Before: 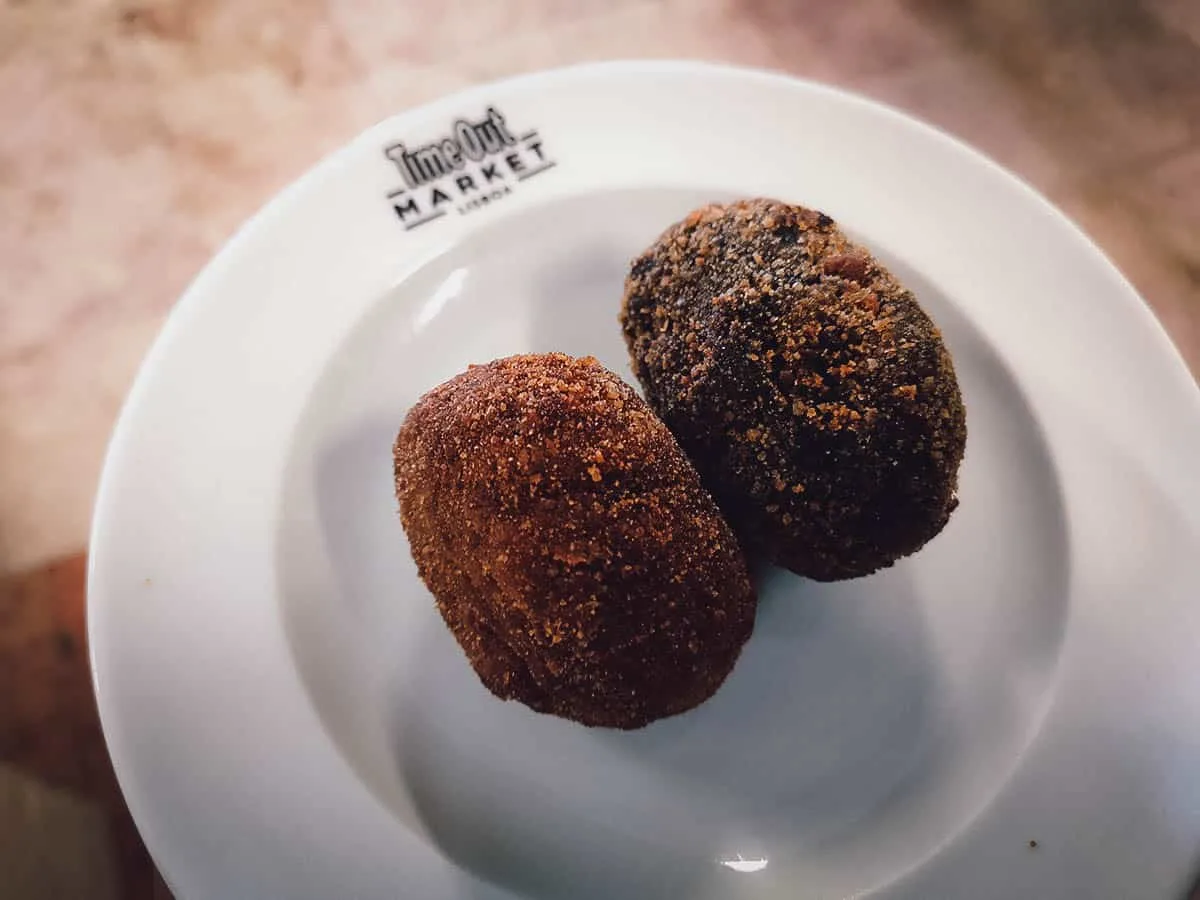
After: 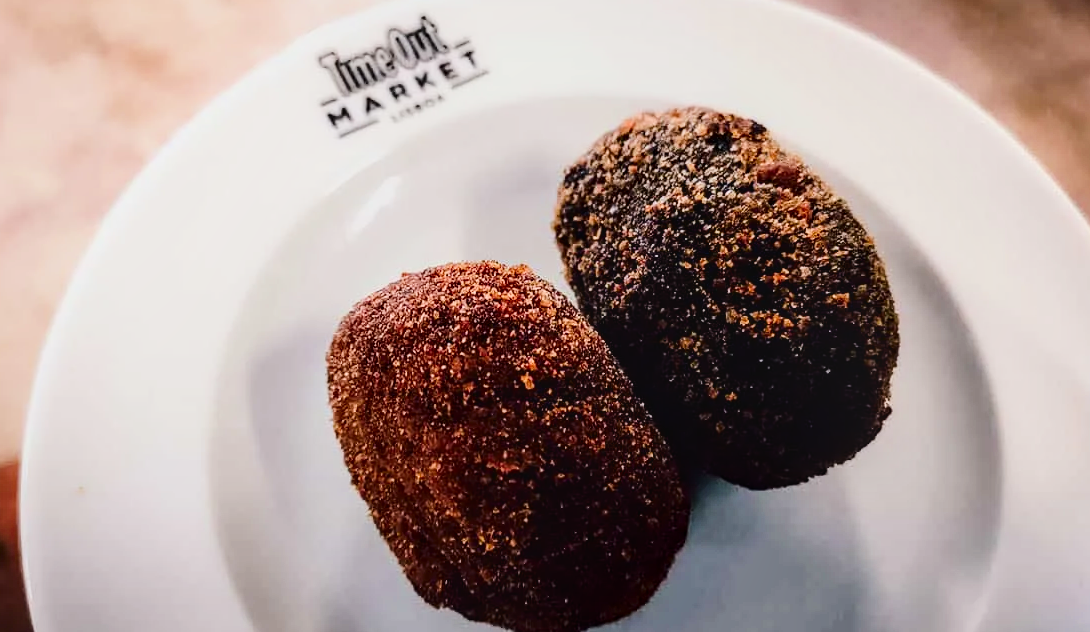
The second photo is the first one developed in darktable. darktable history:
local contrast: on, module defaults
crop: left 5.596%, top 10.314%, right 3.534%, bottom 19.395%
filmic rgb: black relative exposure -7.65 EV, white relative exposure 4.56 EV, hardness 3.61
tone equalizer: -8 EV -0.417 EV, -7 EV -0.389 EV, -6 EV -0.333 EV, -5 EV -0.222 EV, -3 EV 0.222 EV, -2 EV 0.333 EV, -1 EV 0.389 EV, +0 EV 0.417 EV, edges refinement/feathering 500, mask exposure compensation -1.57 EV, preserve details no
contrast brightness saturation: contrast 0.19, brightness -0.11, saturation 0.21
exposure: black level correction 0.001, exposure 0.5 EV, compensate exposure bias true, compensate highlight preservation false
